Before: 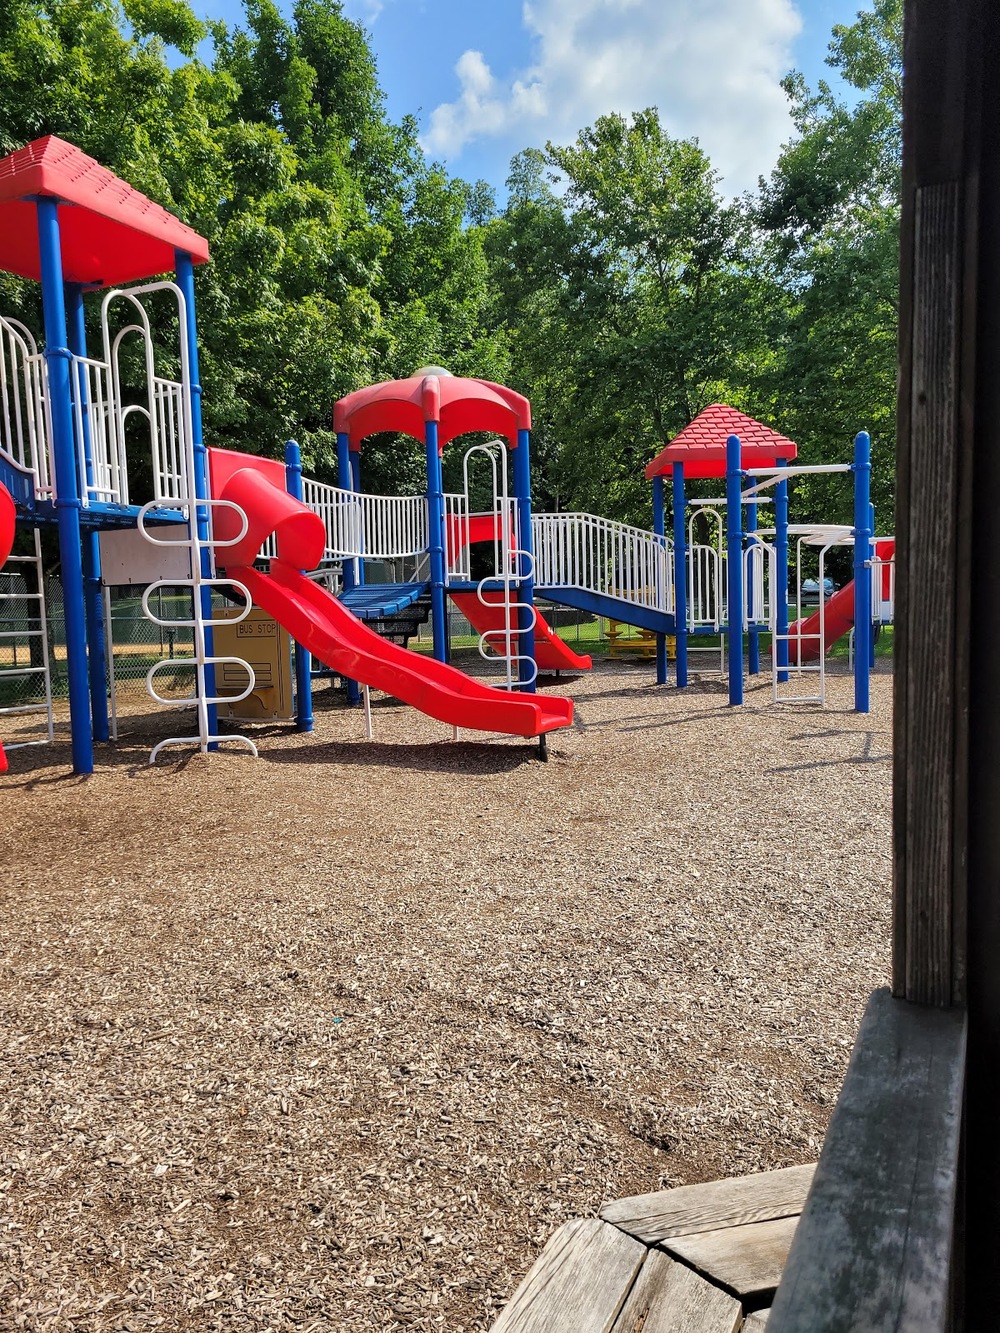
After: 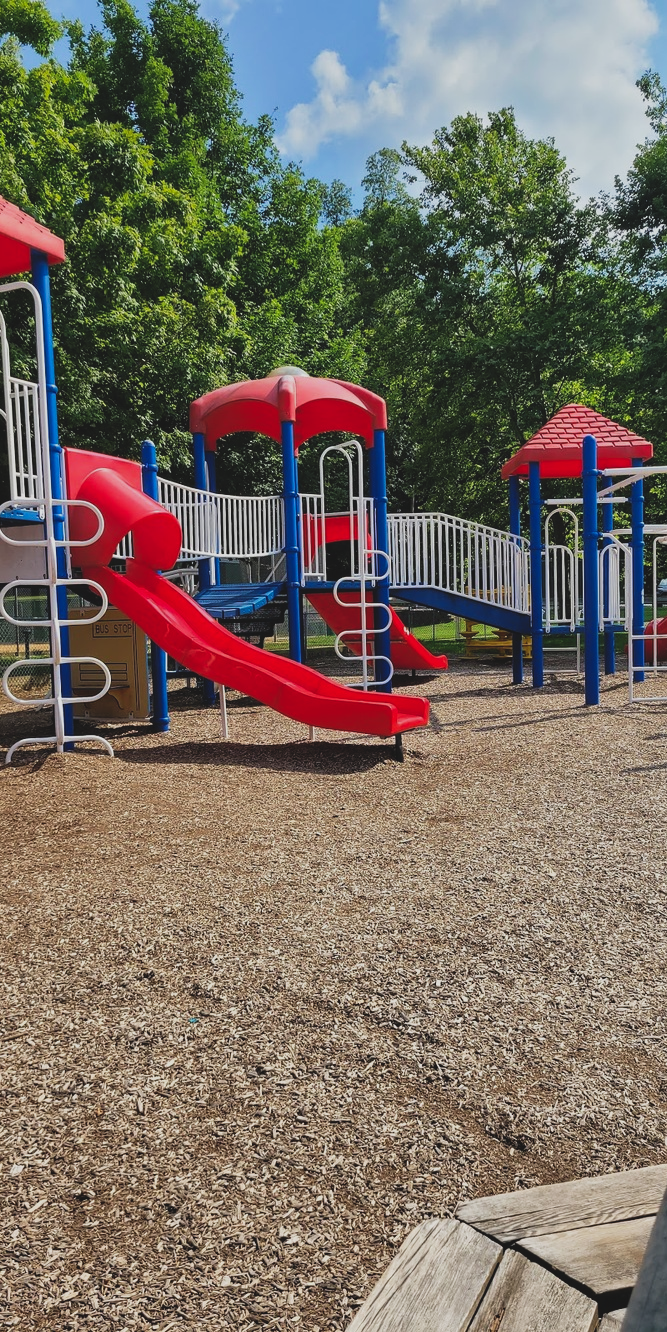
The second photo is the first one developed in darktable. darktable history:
crop and rotate: left 14.496%, right 18.707%
exposure: exposure -0.493 EV, compensate highlight preservation false
tone curve: curves: ch0 [(0, 0.084) (0.155, 0.169) (0.46, 0.466) (0.751, 0.788) (1, 0.961)]; ch1 [(0, 0) (0.43, 0.408) (0.476, 0.469) (0.505, 0.503) (0.553, 0.563) (0.592, 0.581) (0.631, 0.625) (1, 1)]; ch2 [(0, 0) (0.505, 0.495) (0.55, 0.557) (0.583, 0.573) (1, 1)], preserve colors none
